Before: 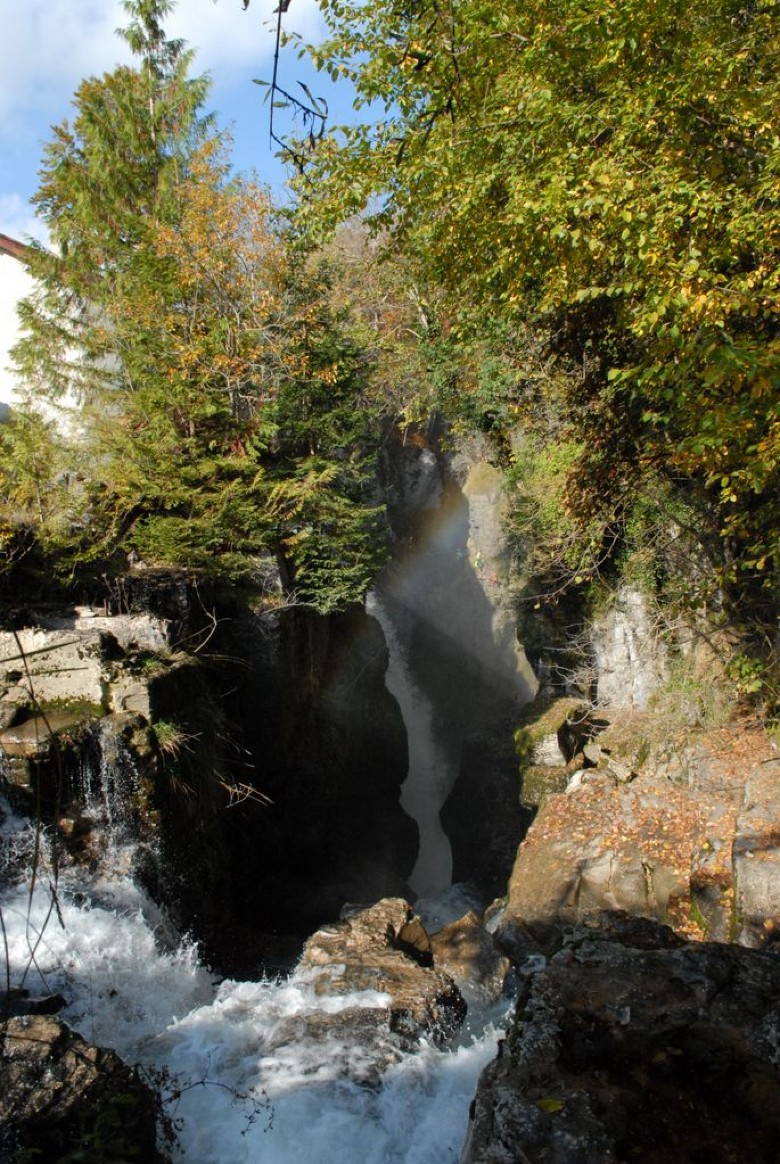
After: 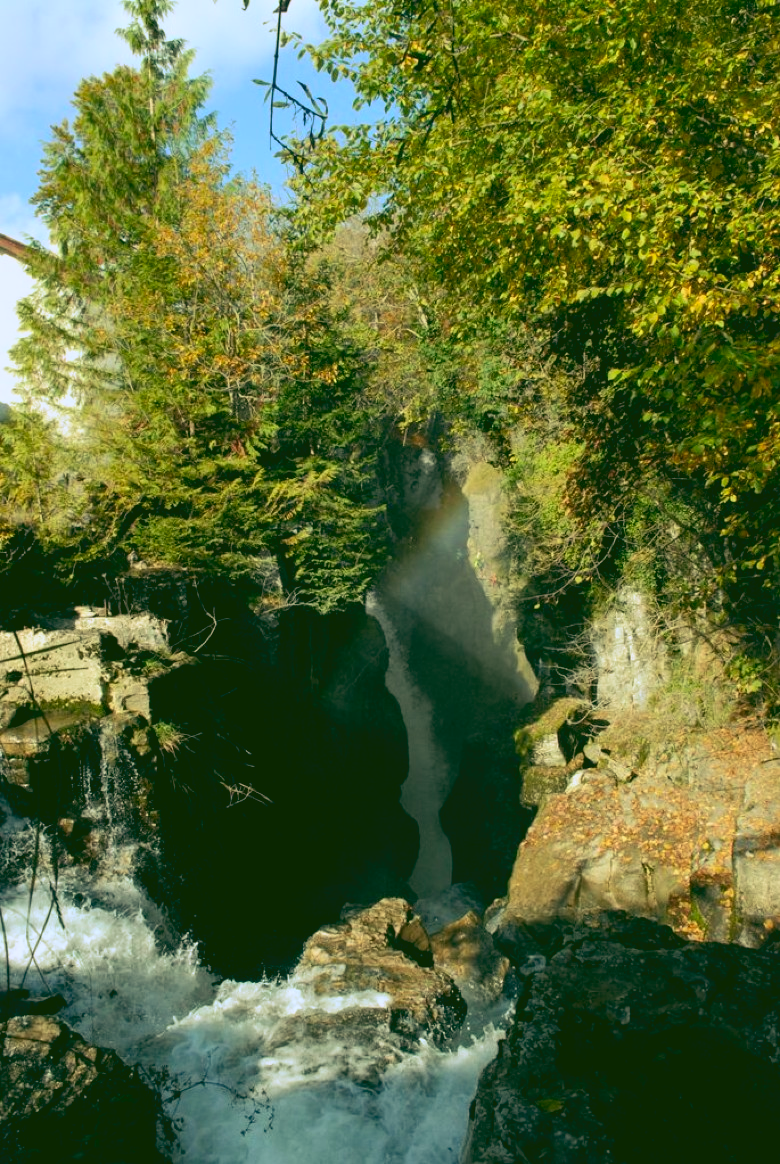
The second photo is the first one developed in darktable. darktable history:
contrast brightness saturation: contrast 0.2, brightness 0.16, saturation 0.22
rgb curve: curves: ch0 [(0.123, 0.061) (0.995, 0.887)]; ch1 [(0.06, 0.116) (1, 0.906)]; ch2 [(0, 0) (0.824, 0.69) (1, 1)], mode RGB, independent channels, compensate middle gray true
